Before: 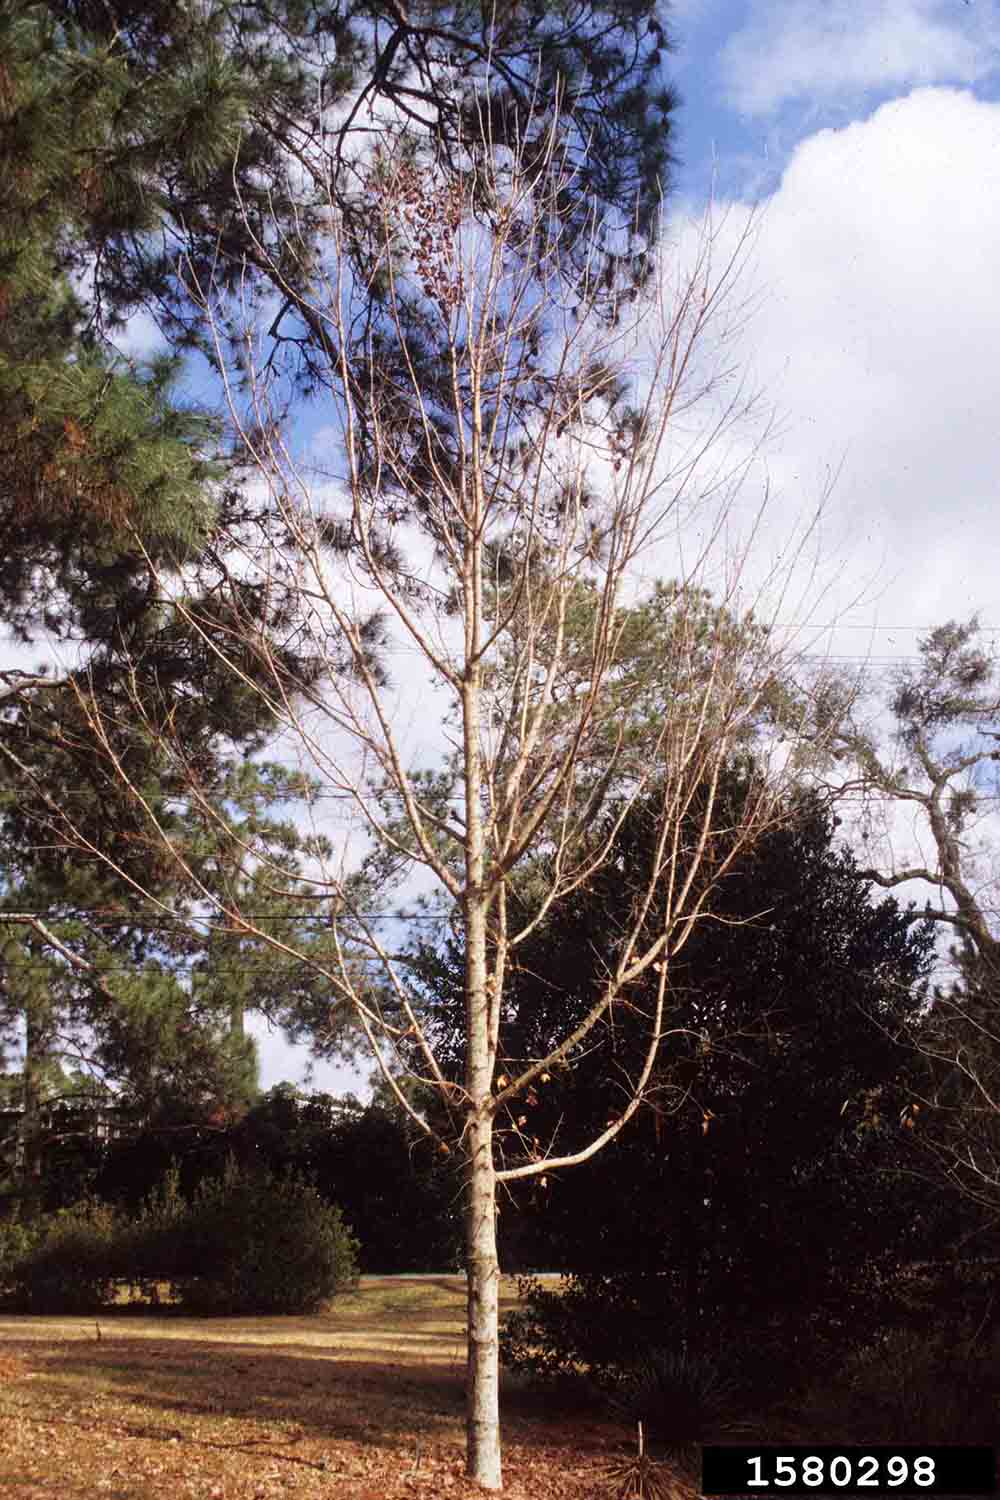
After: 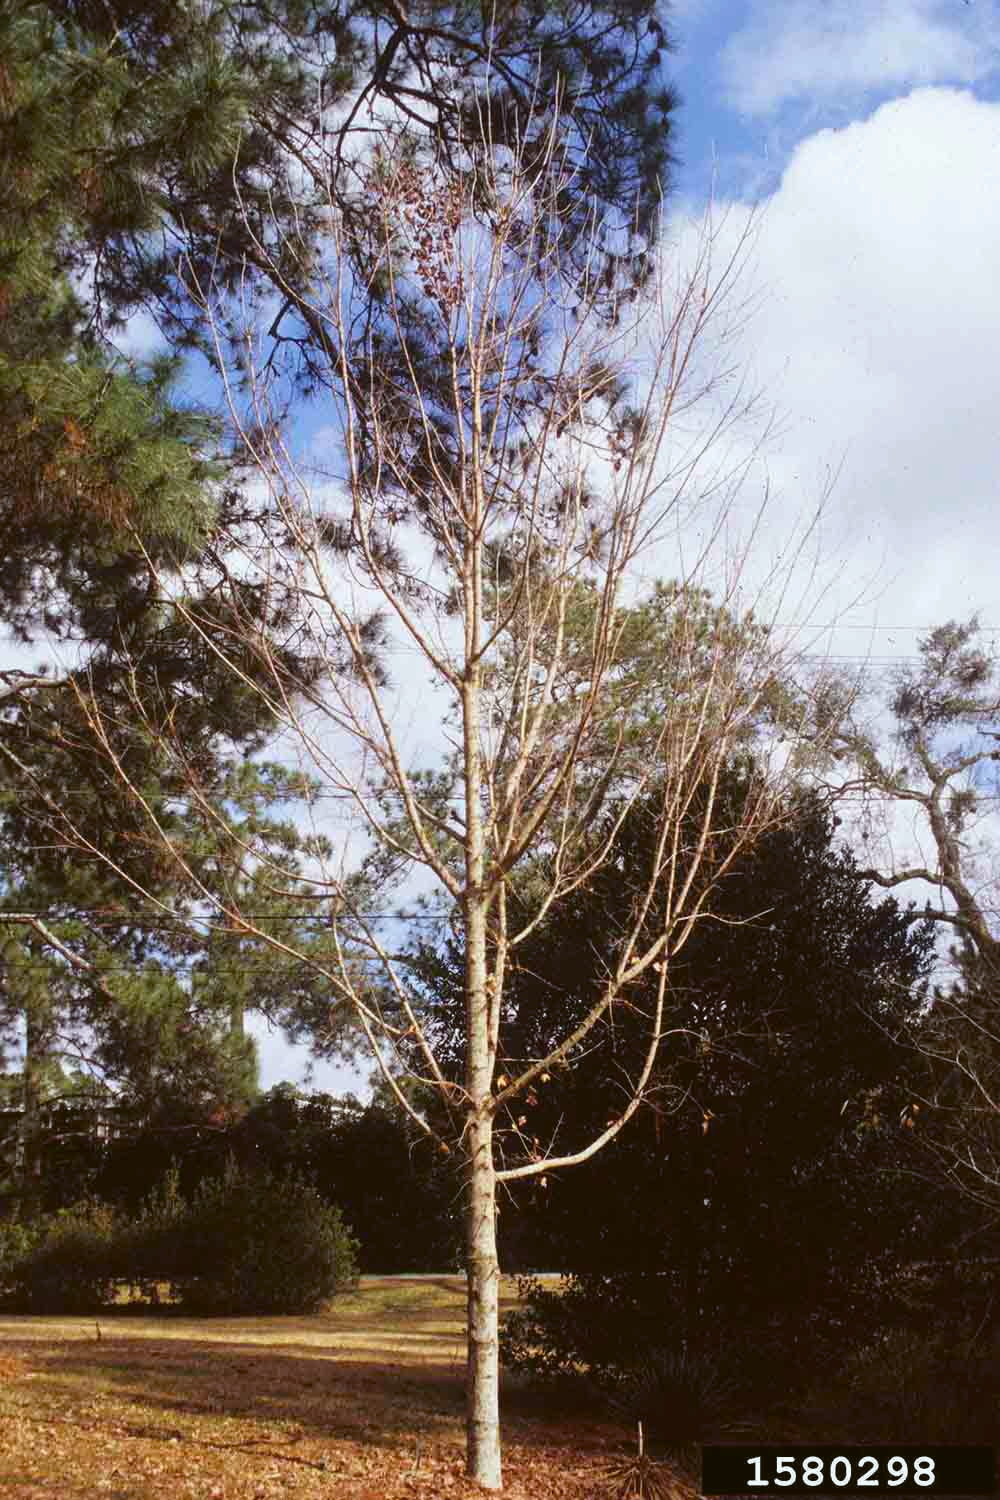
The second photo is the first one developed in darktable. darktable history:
white balance: emerald 1
color balance rgb: perceptual saturation grading › global saturation 10%, global vibrance 10%
color balance: lift [1.004, 1.002, 1.002, 0.998], gamma [1, 1.007, 1.002, 0.993], gain [1, 0.977, 1.013, 1.023], contrast -3.64%
